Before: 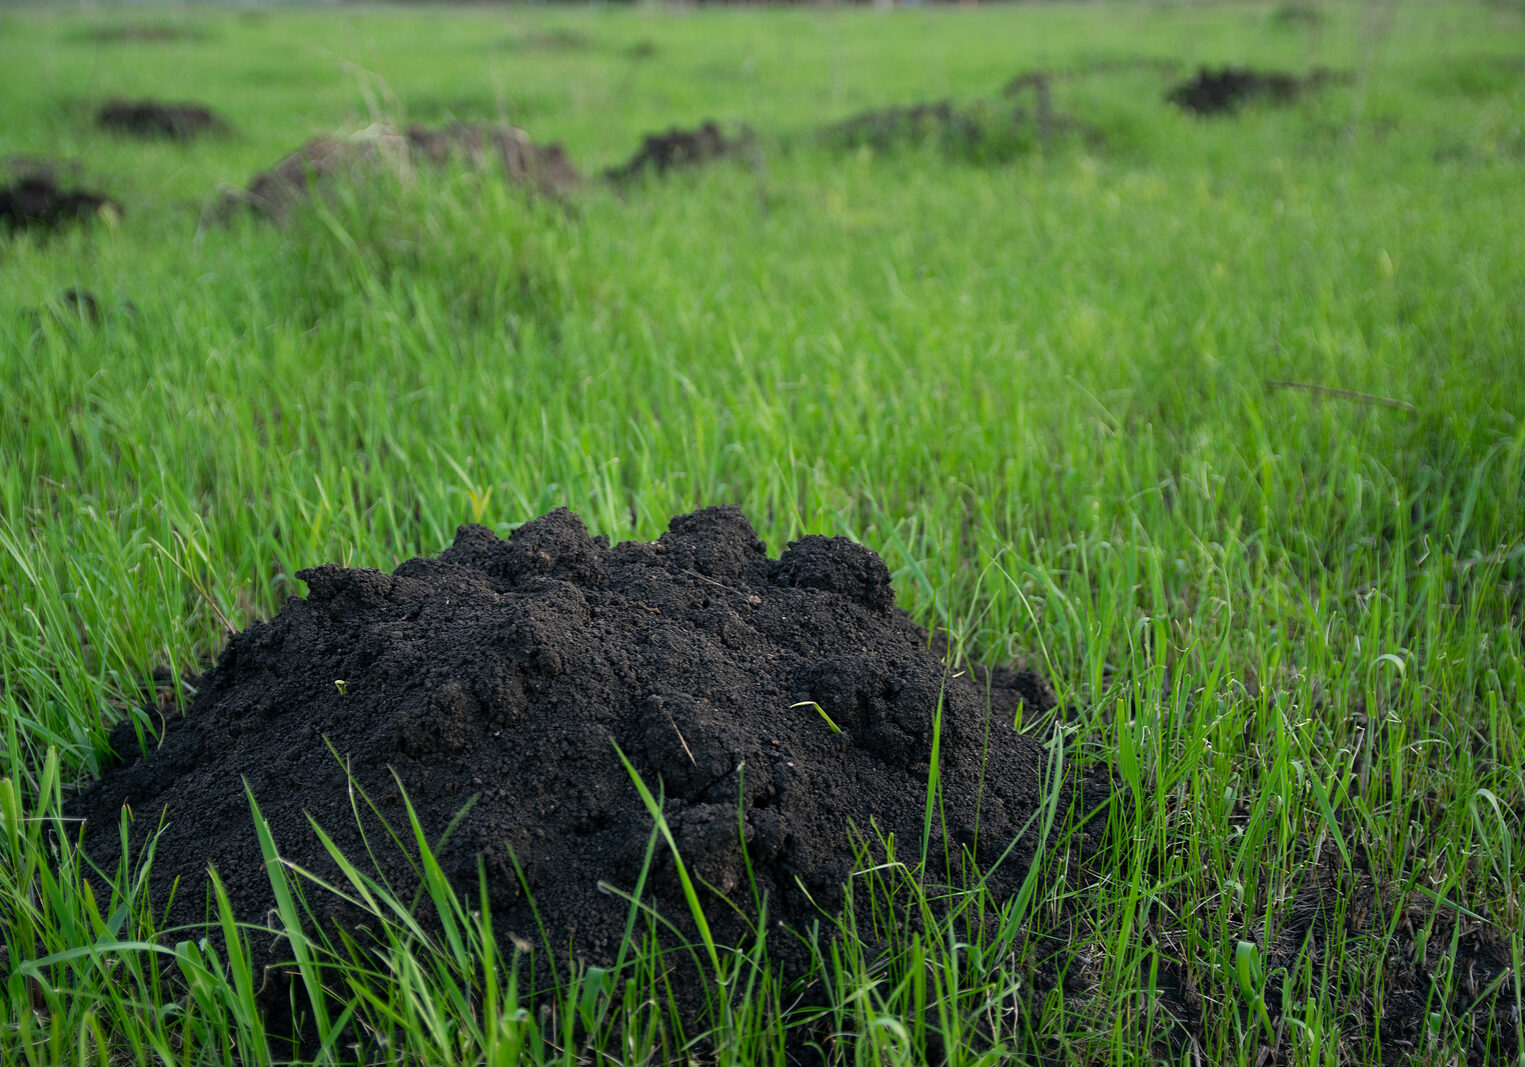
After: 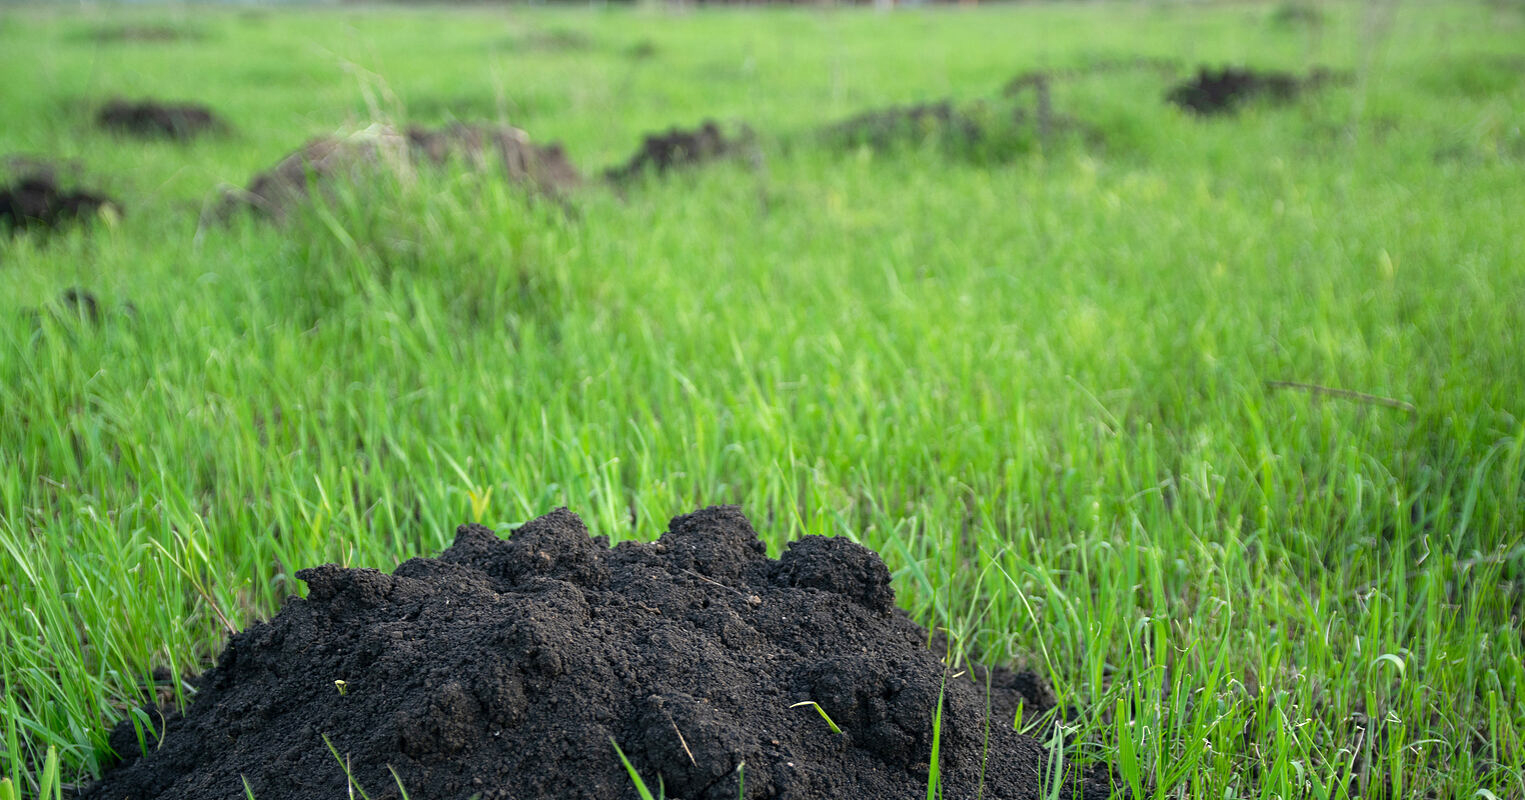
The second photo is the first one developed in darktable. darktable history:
crop: bottom 24.989%
tone equalizer: on, module defaults
exposure: exposure 0.581 EV, compensate highlight preservation false
